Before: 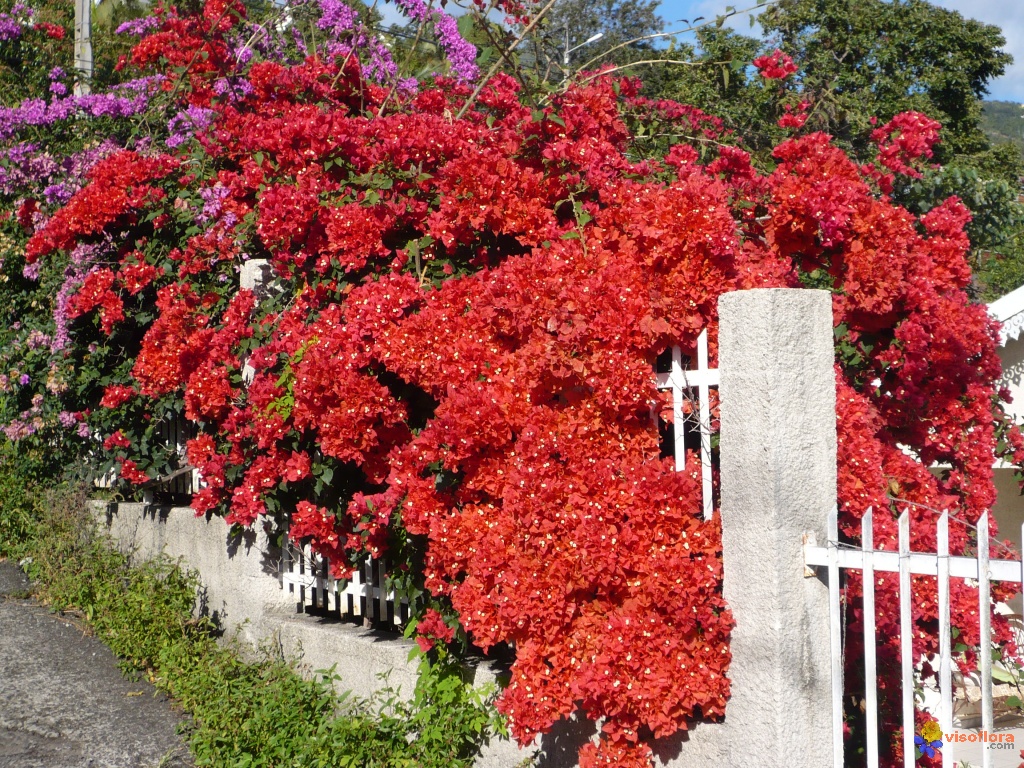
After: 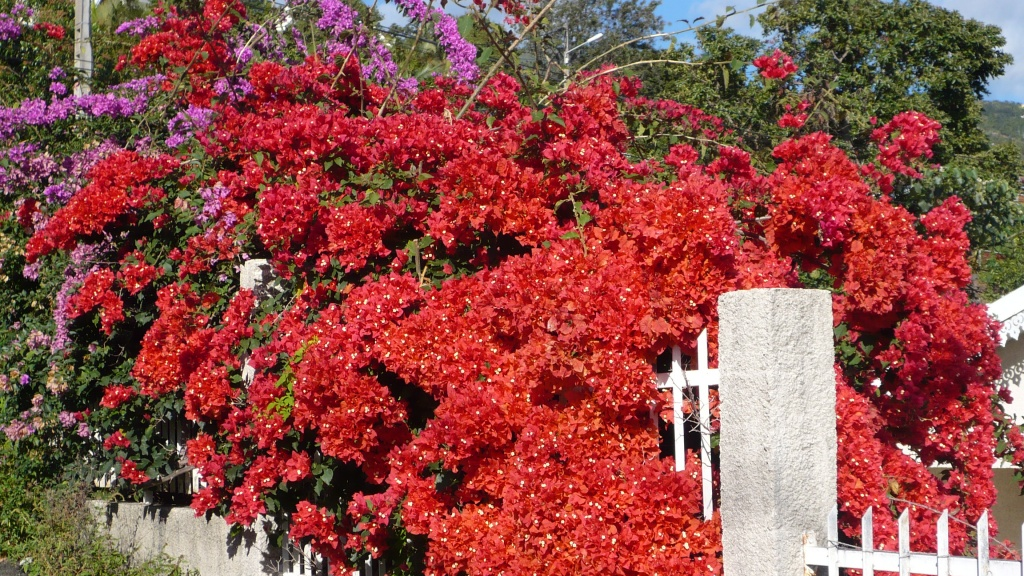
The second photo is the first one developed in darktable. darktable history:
crop: bottom 24.983%
